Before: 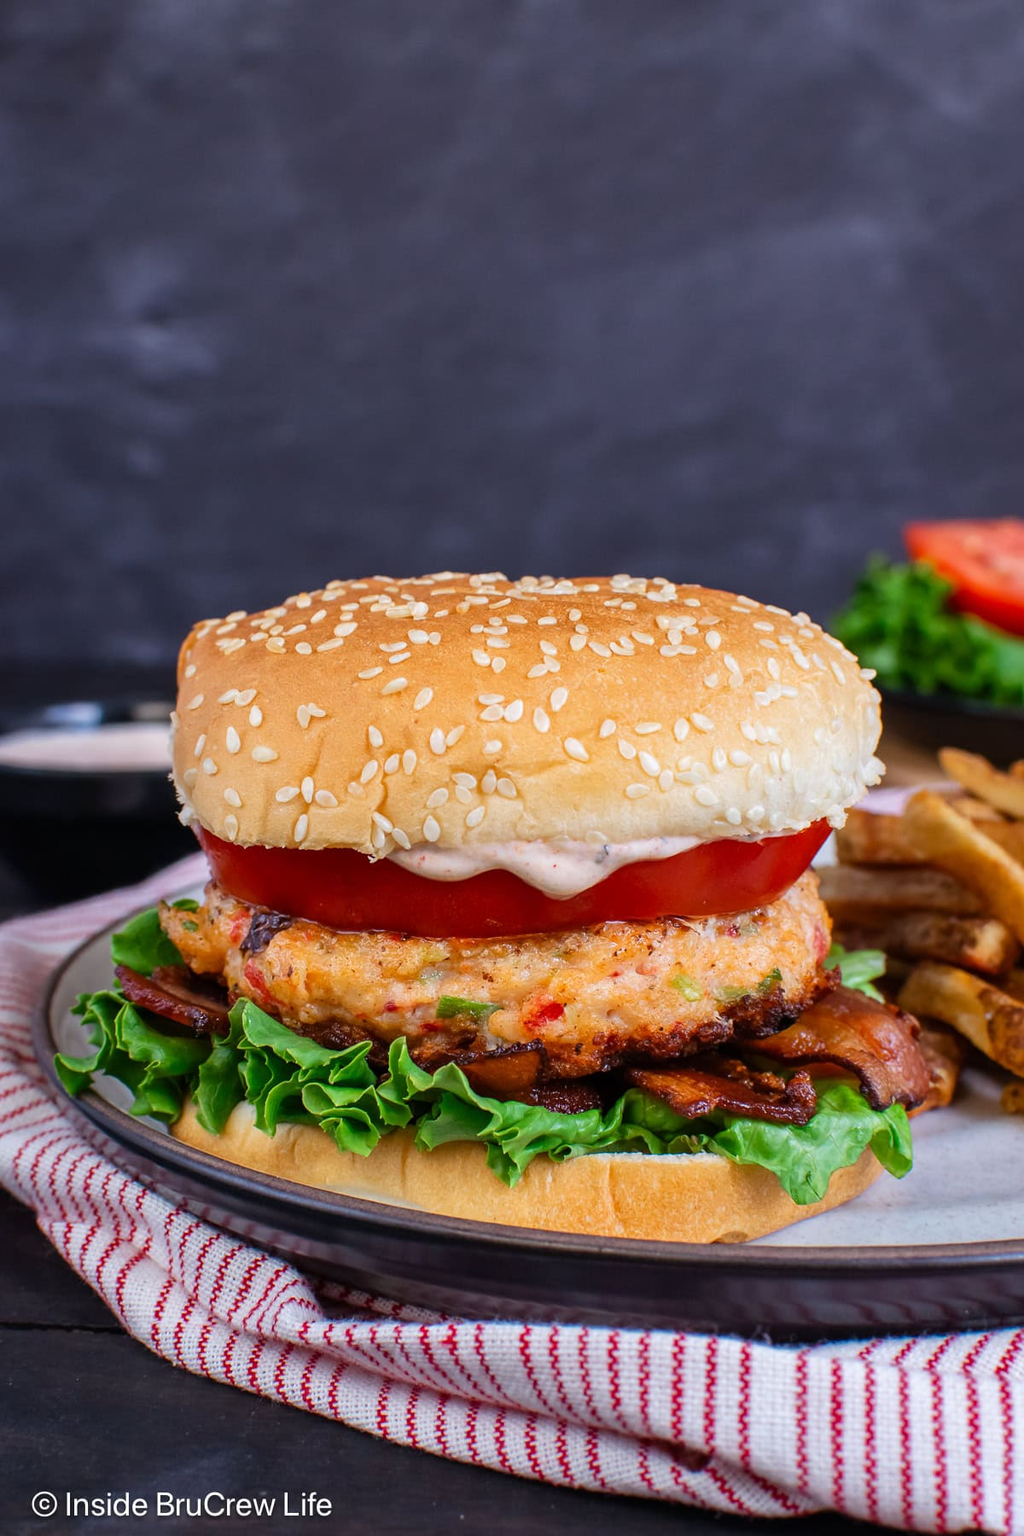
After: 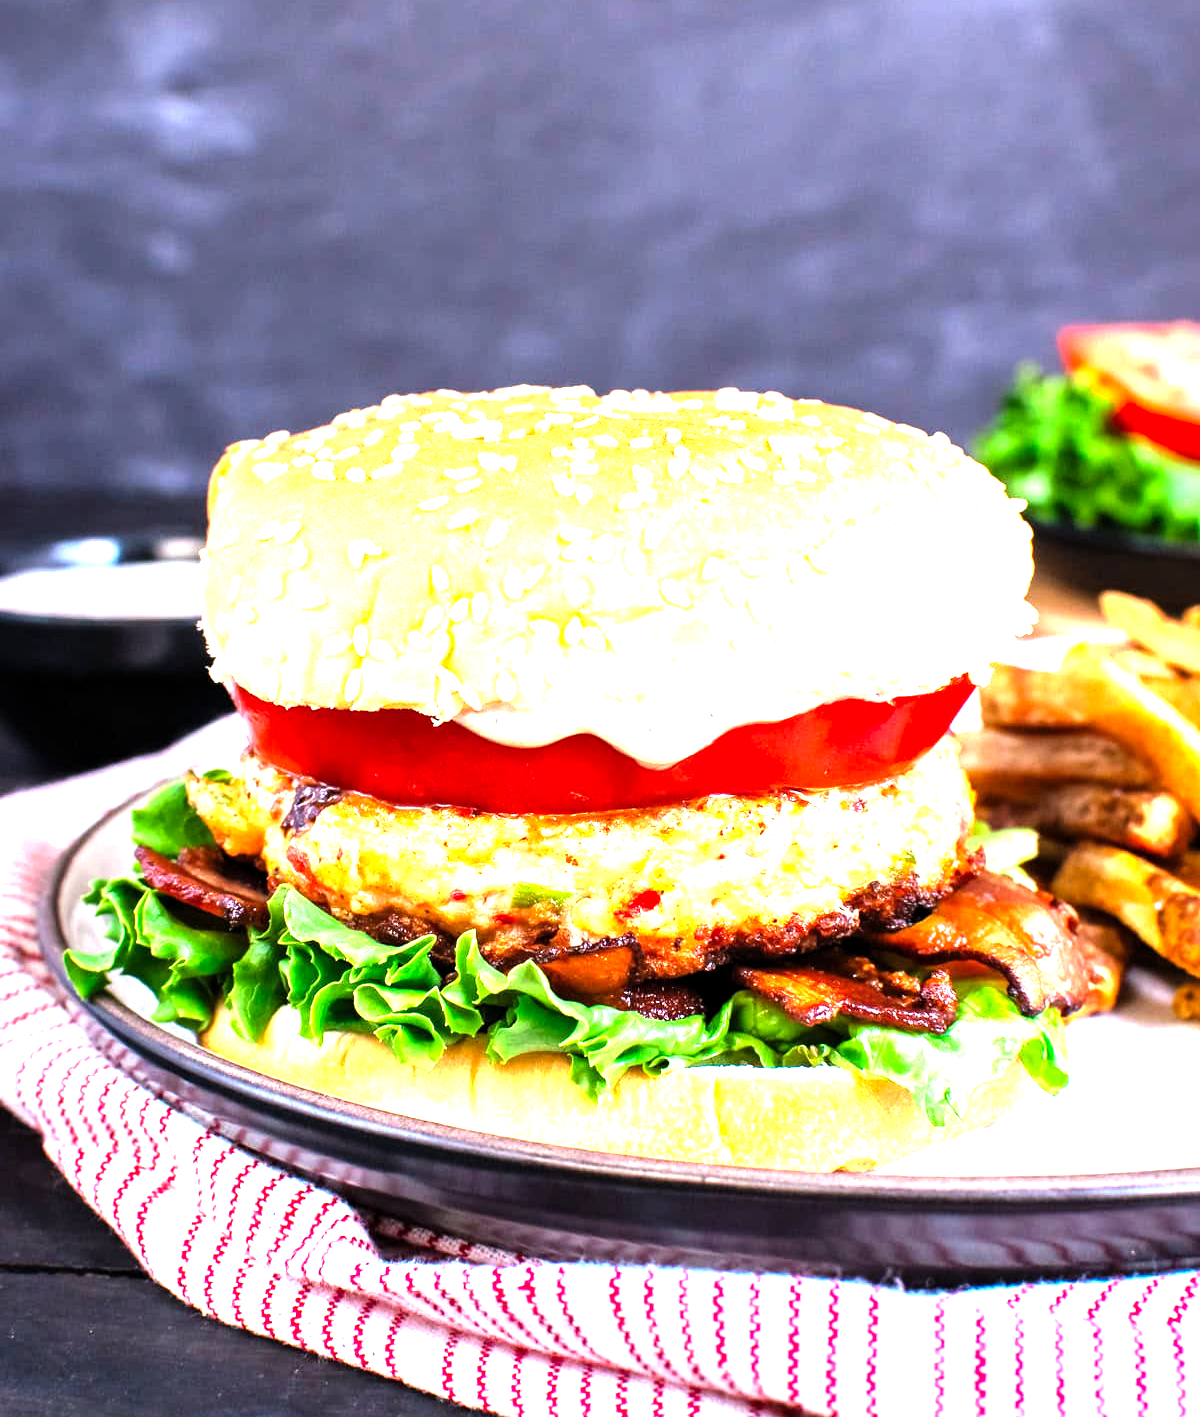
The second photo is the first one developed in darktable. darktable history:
exposure: exposure 0.776 EV, compensate highlight preservation false
levels: levels [0.012, 0.367, 0.697]
tone equalizer: -8 EV -0.436 EV, -7 EV -0.387 EV, -6 EV -0.365 EV, -5 EV -0.237 EV, -3 EV 0.224 EV, -2 EV 0.352 EV, -1 EV 0.405 EV, +0 EV 0.396 EV
crop and rotate: top 15.839%, bottom 5.415%
